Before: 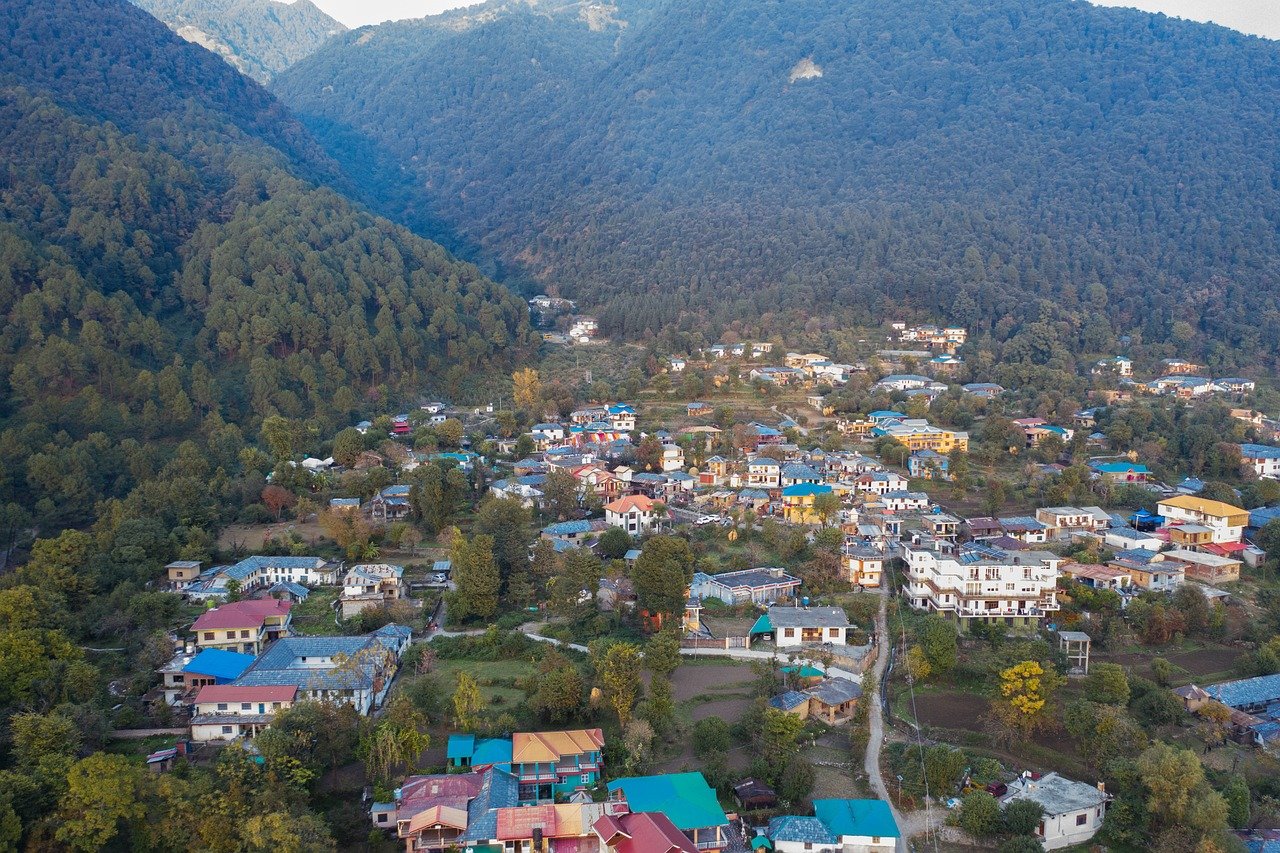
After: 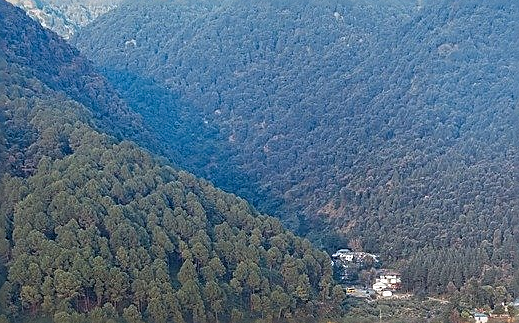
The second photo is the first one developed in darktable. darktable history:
crop: left 15.452%, top 5.459%, right 43.956%, bottom 56.62%
sharpen: radius 1.685, amount 1.294
rotate and perspective: crop left 0, crop top 0
